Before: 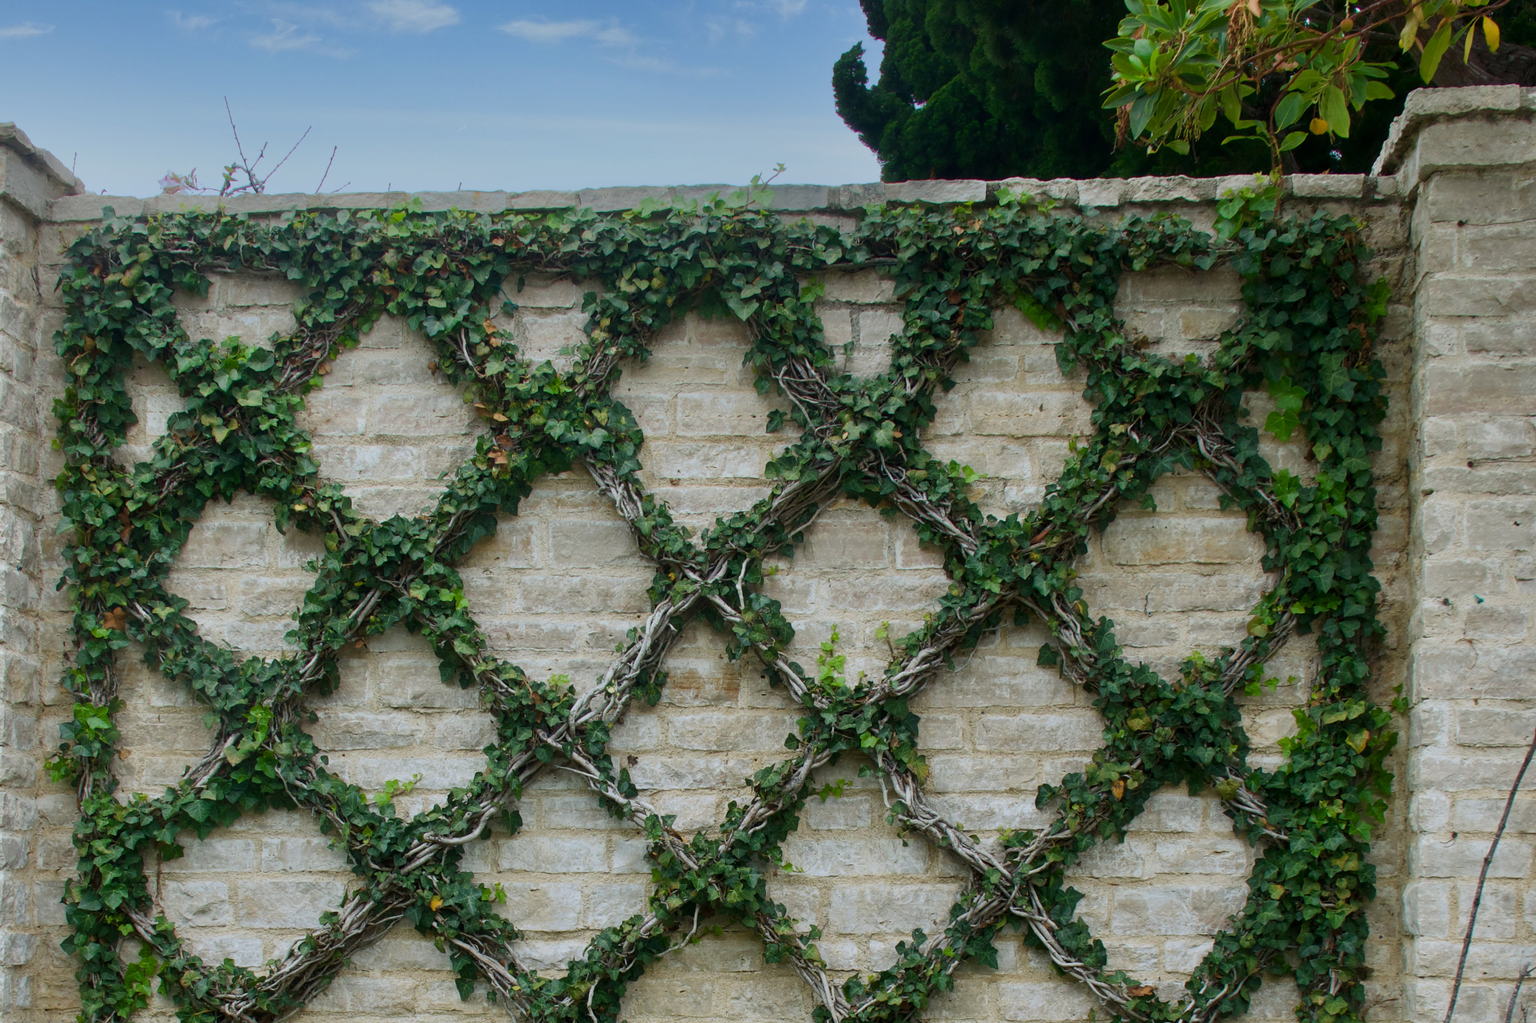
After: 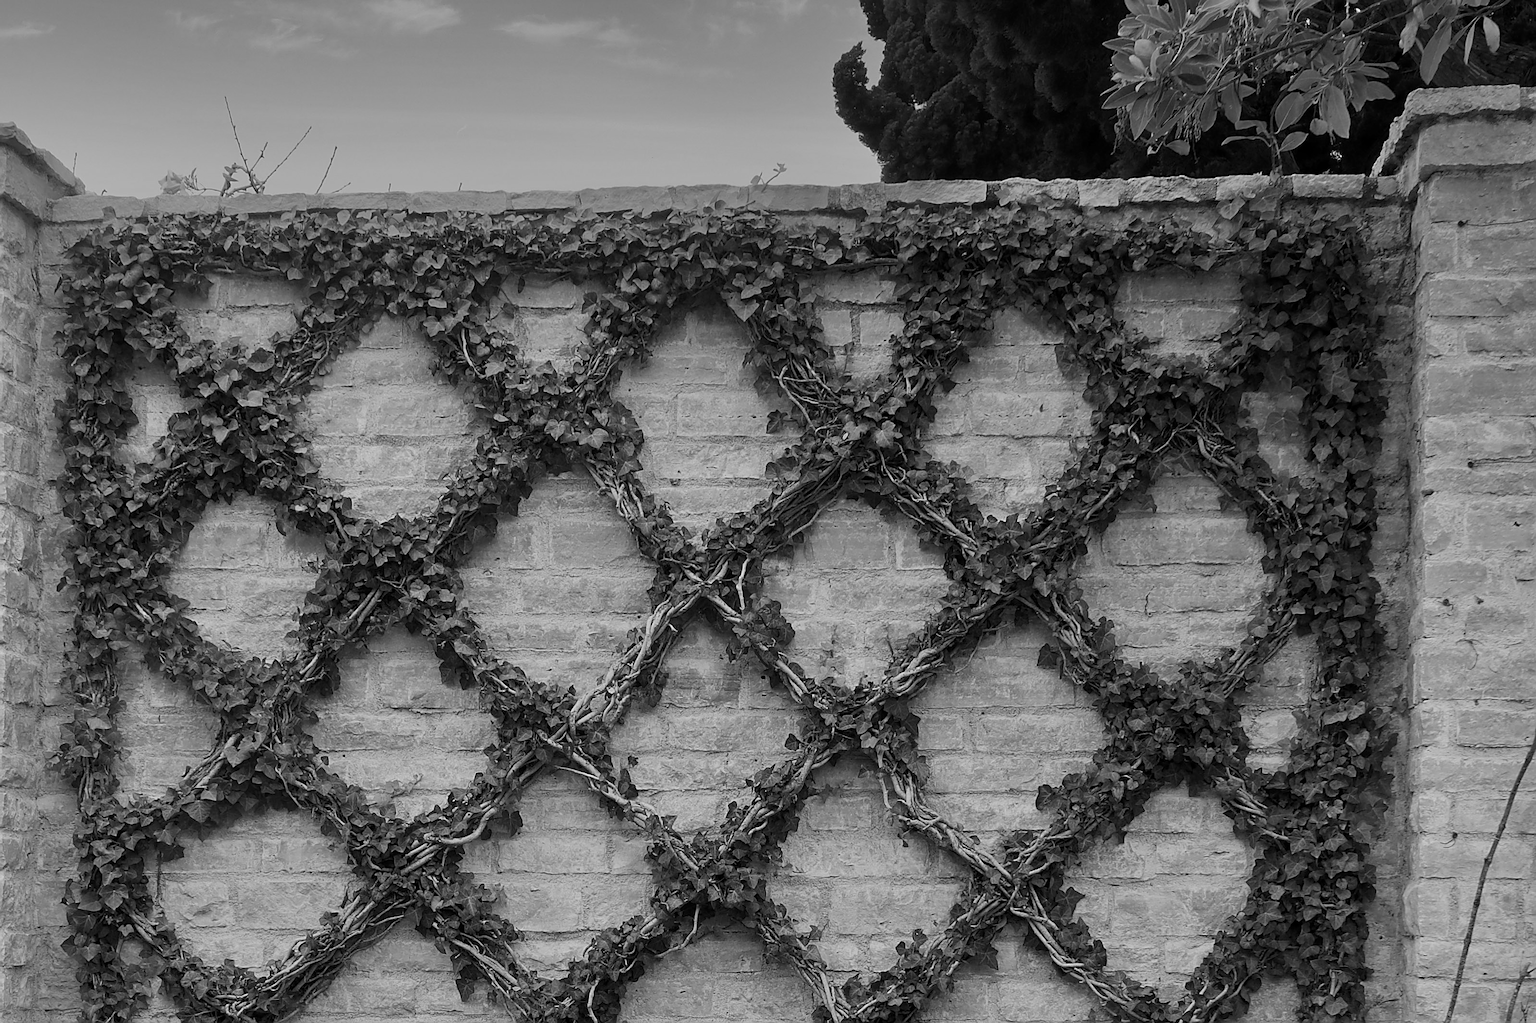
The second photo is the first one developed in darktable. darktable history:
exposure: black level correction 0.001, compensate highlight preservation false
monochrome: a -74.22, b 78.2
sharpen: amount 1
rgb levels: preserve colors max RGB
